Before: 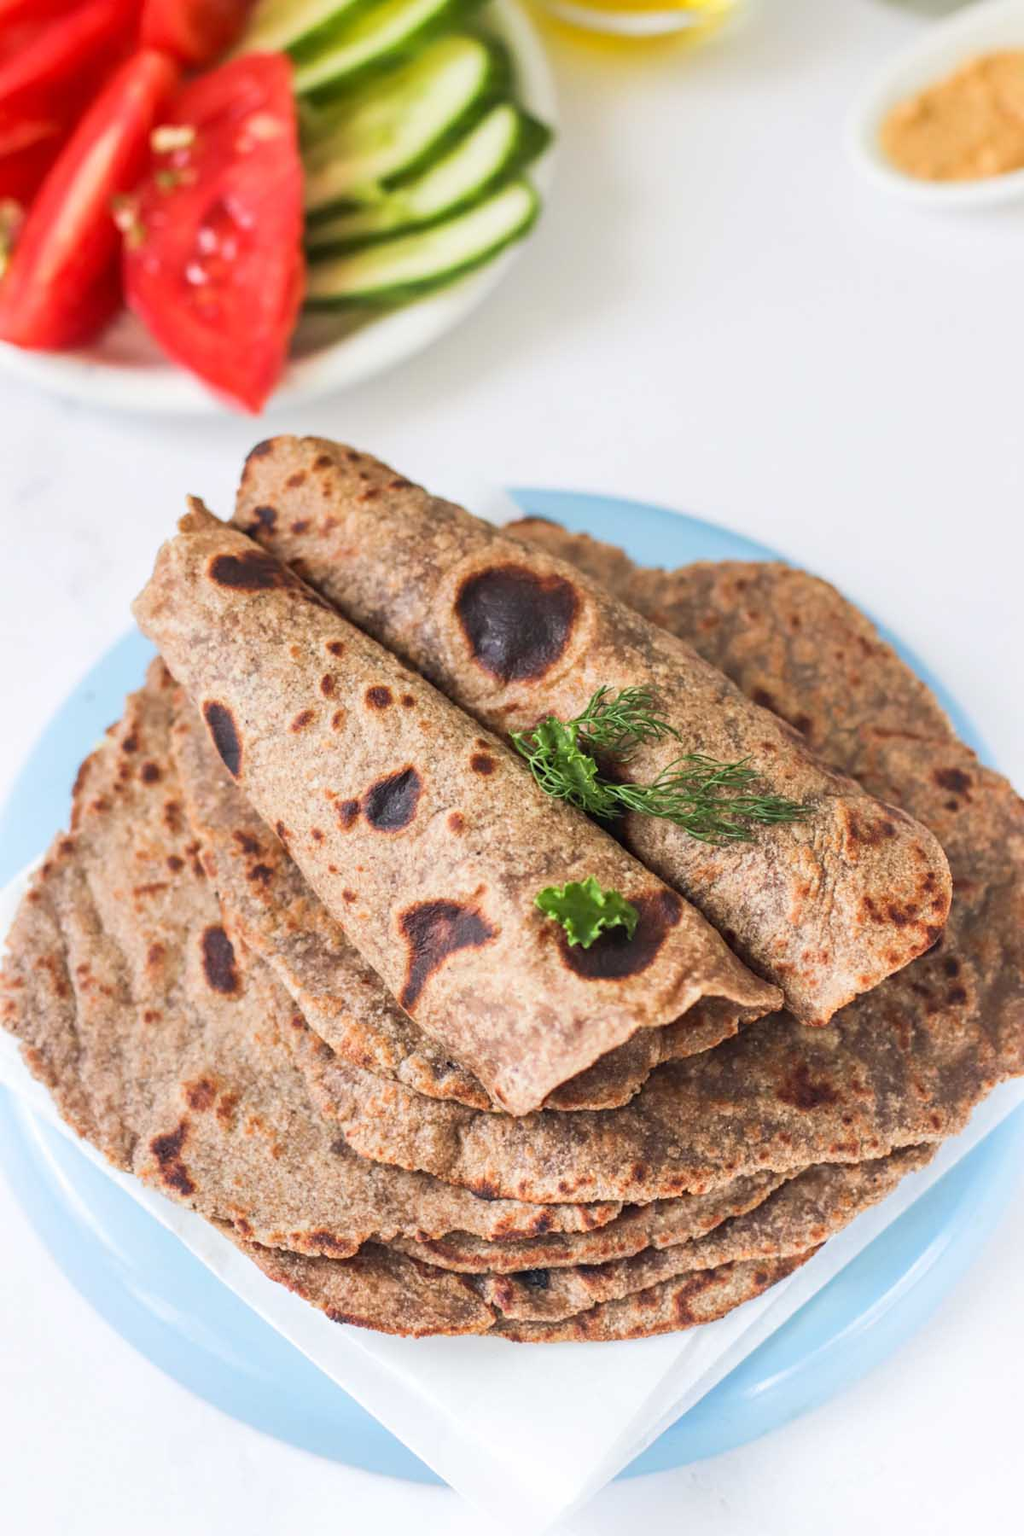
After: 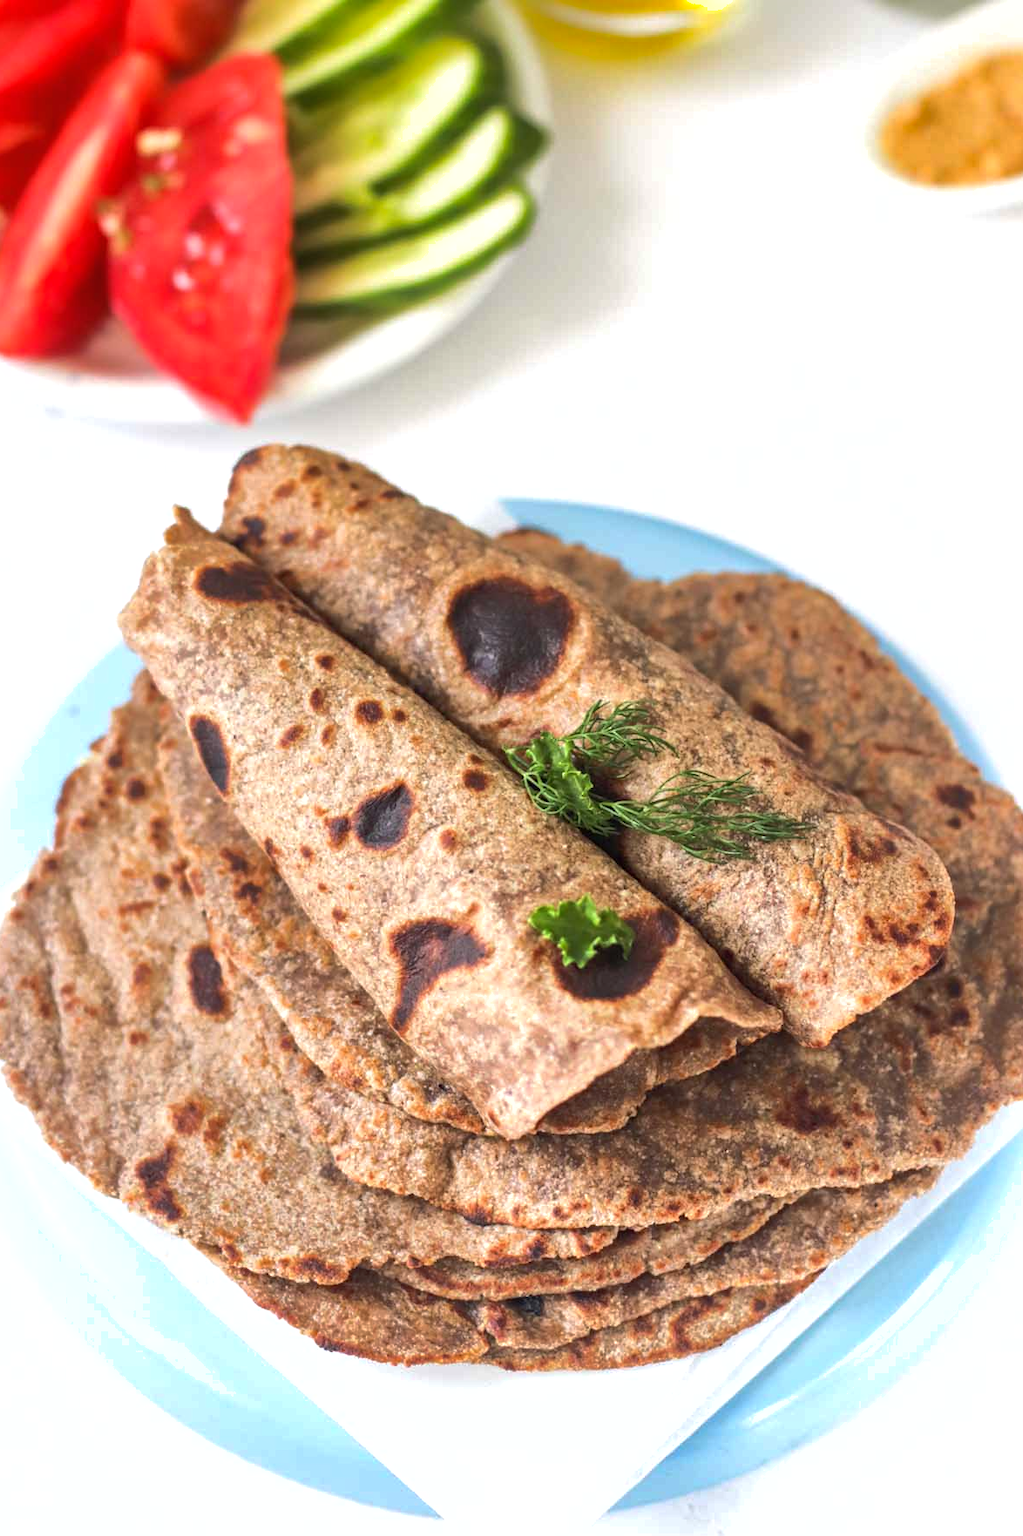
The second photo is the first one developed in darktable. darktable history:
crop: left 1.743%, right 0.268%, bottom 2.011%
tone equalizer: -8 EV -0.417 EV, -7 EV -0.389 EV, -6 EV -0.333 EV, -5 EV -0.222 EV, -3 EV 0.222 EV, -2 EV 0.333 EV, -1 EV 0.389 EV, +0 EV 0.417 EV, edges refinement/feathering 500, mask exposure compensation -1.57 EV, preserve details no
shadows and highlights: on, module defaults
